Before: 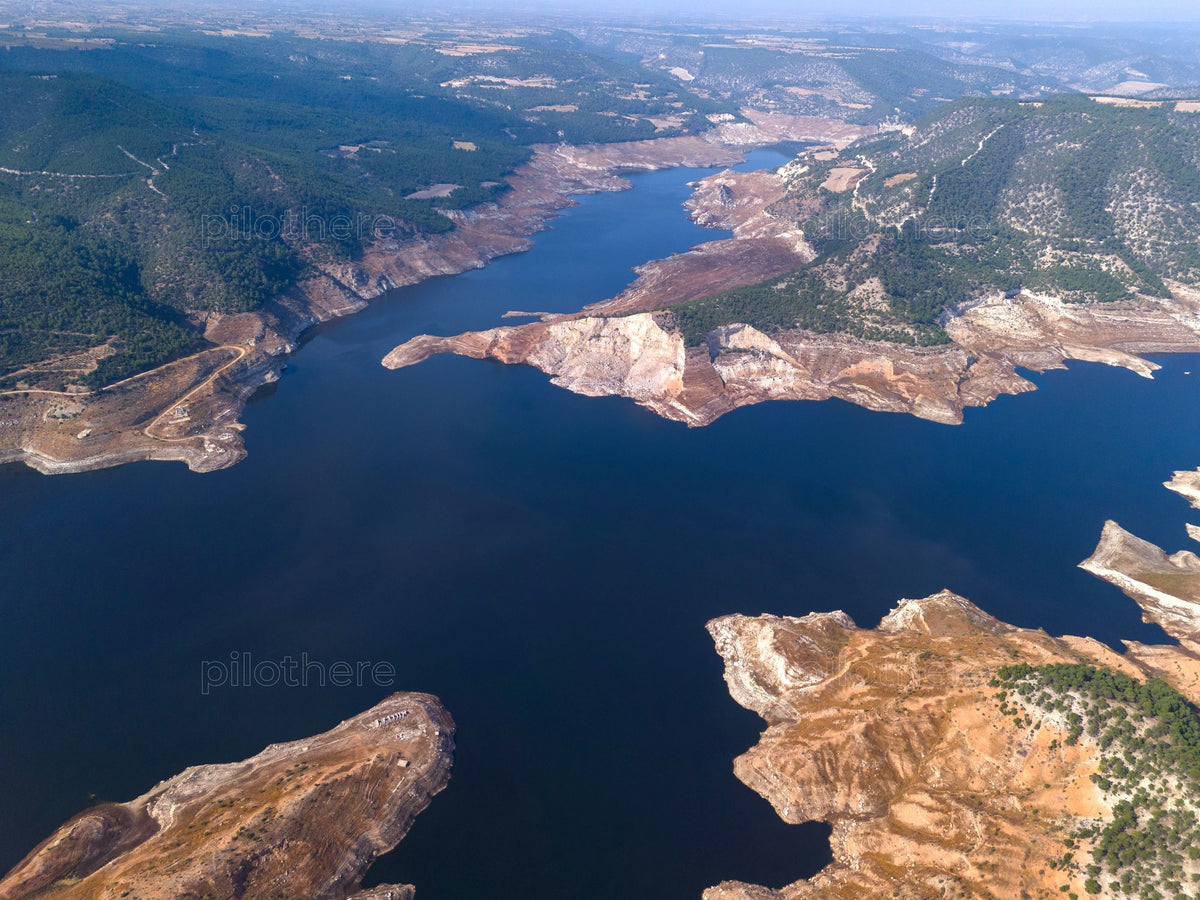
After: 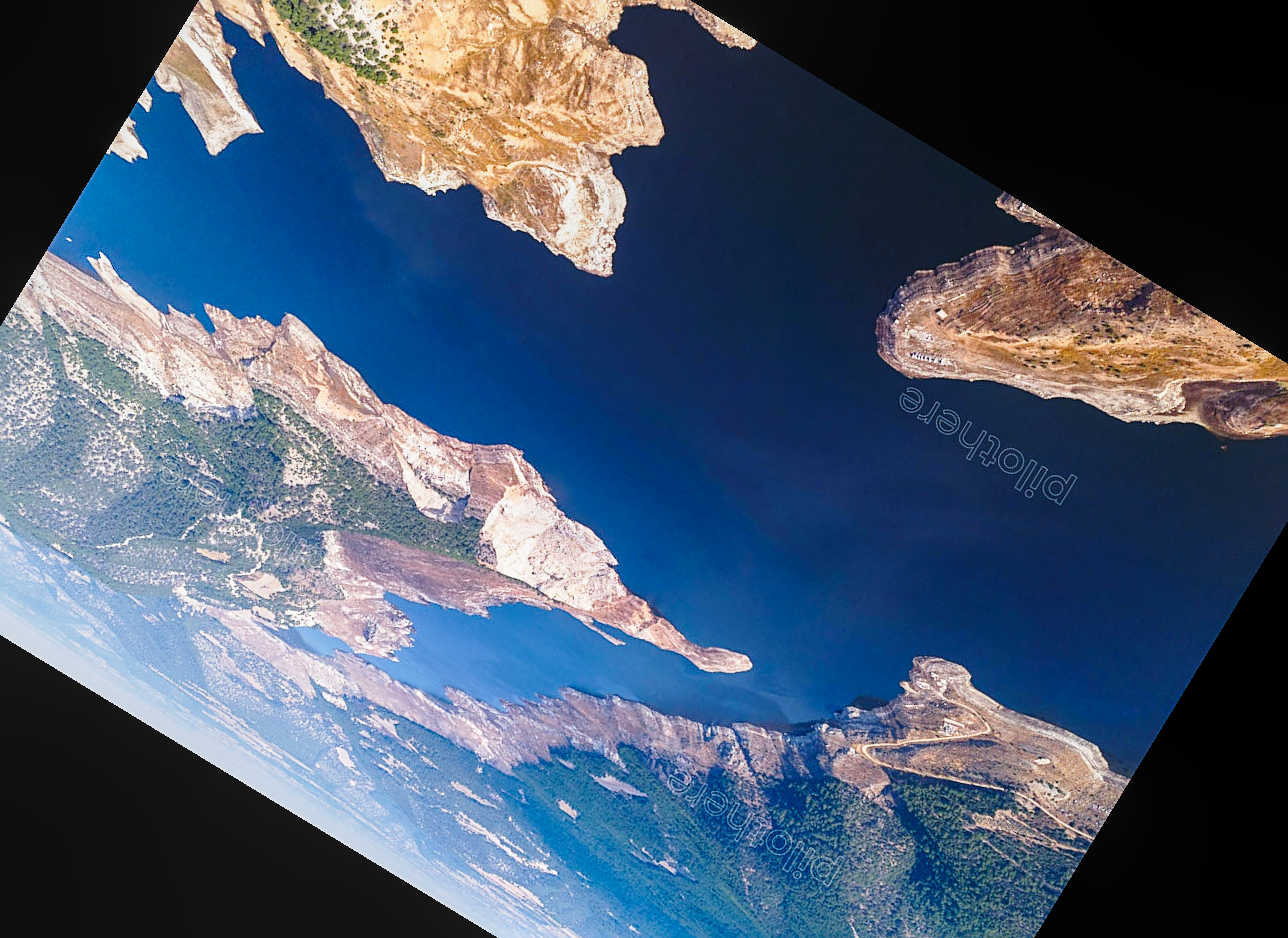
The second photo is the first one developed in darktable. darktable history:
crop and rotate: angle 148.68°, left 9.111%, top 15.603%, right 4.588%, bottom 17.041%
sharpen: on, module defaults
base curve: curves: ch0 [(0, 0) (0.028, 0.03) (0.121, 0.232) (0.46, 0.748) (0.859, 0.968) (1, 1)], preserve colors none
local contrast: detail 110%
